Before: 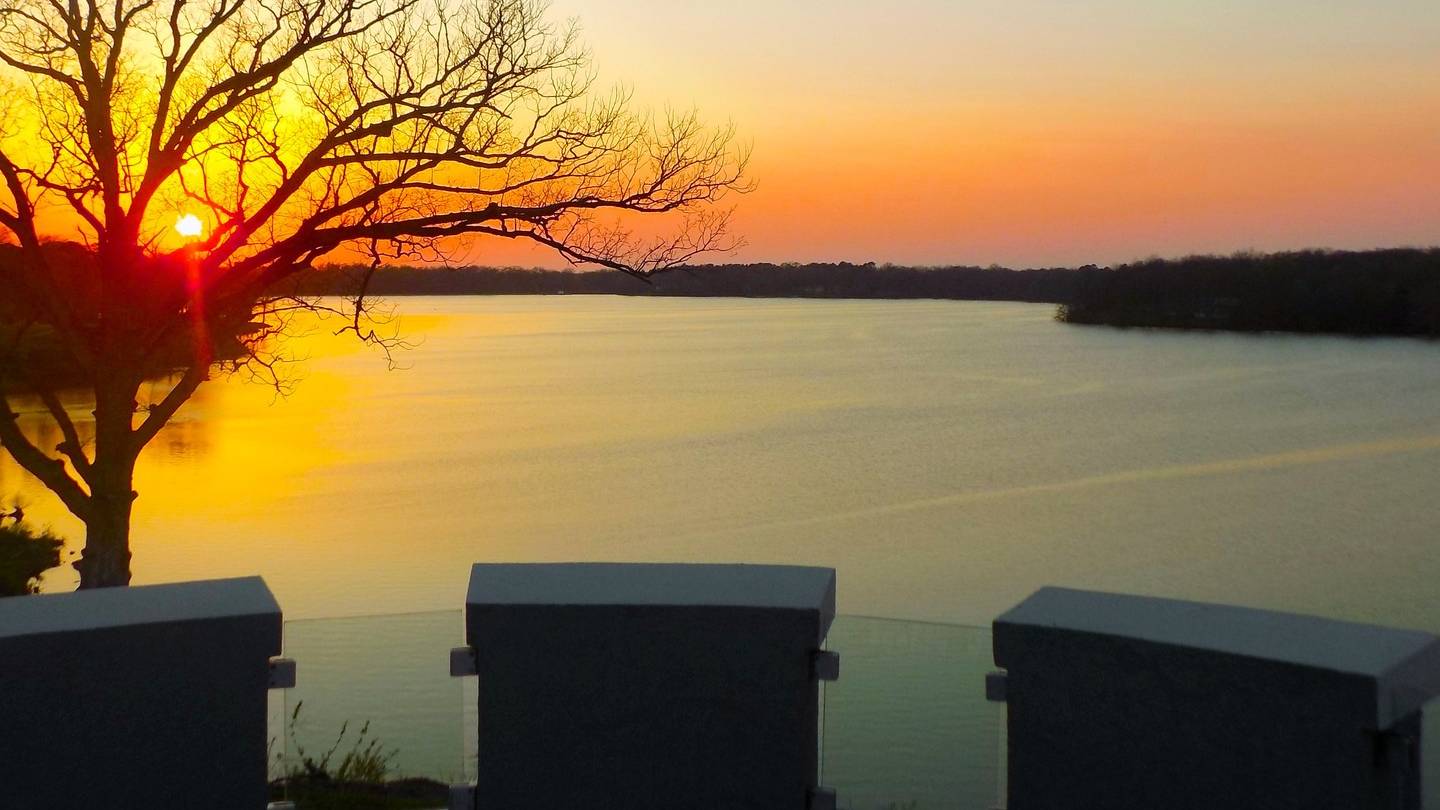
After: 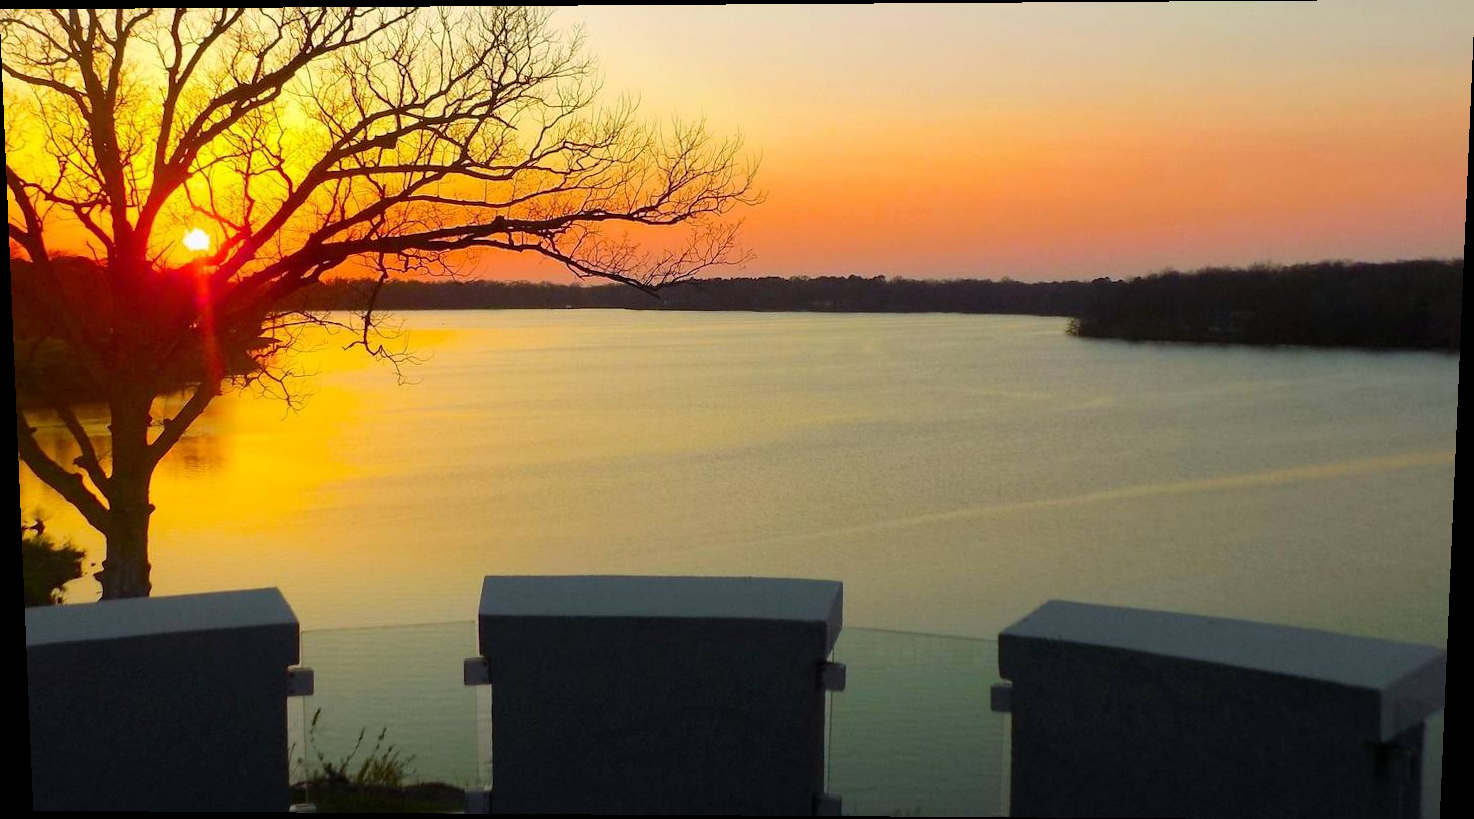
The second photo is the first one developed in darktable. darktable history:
rotate and perspective: lens shift (vertical) 0.048, lens shift (horizontal) -0.024, automatic cropping off
